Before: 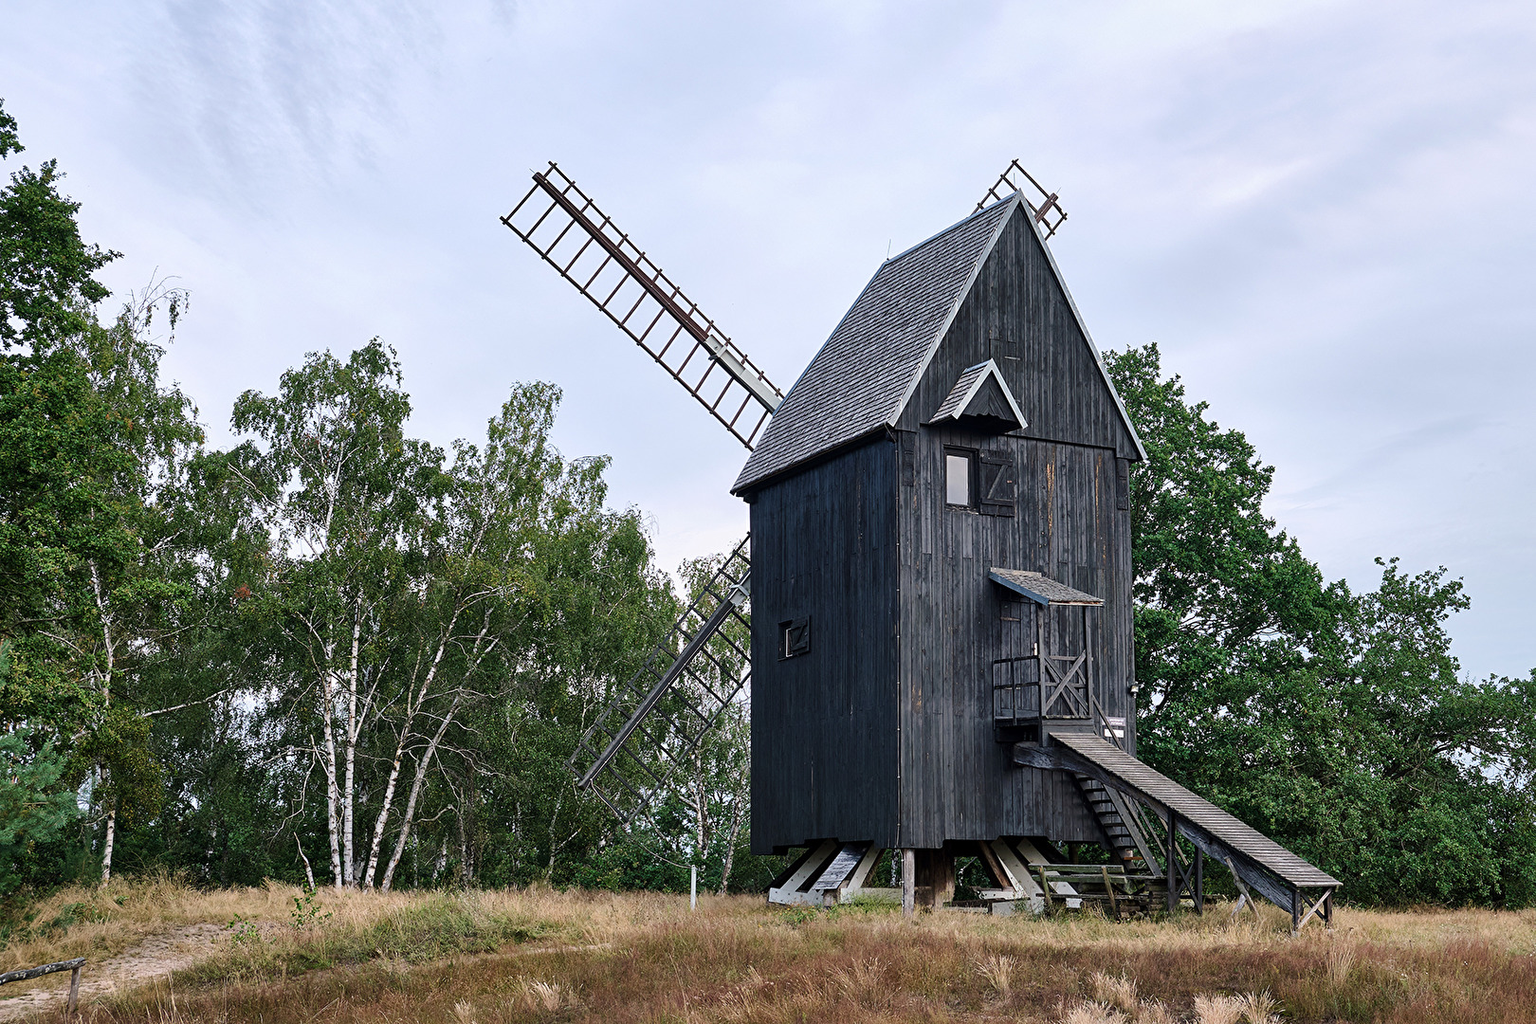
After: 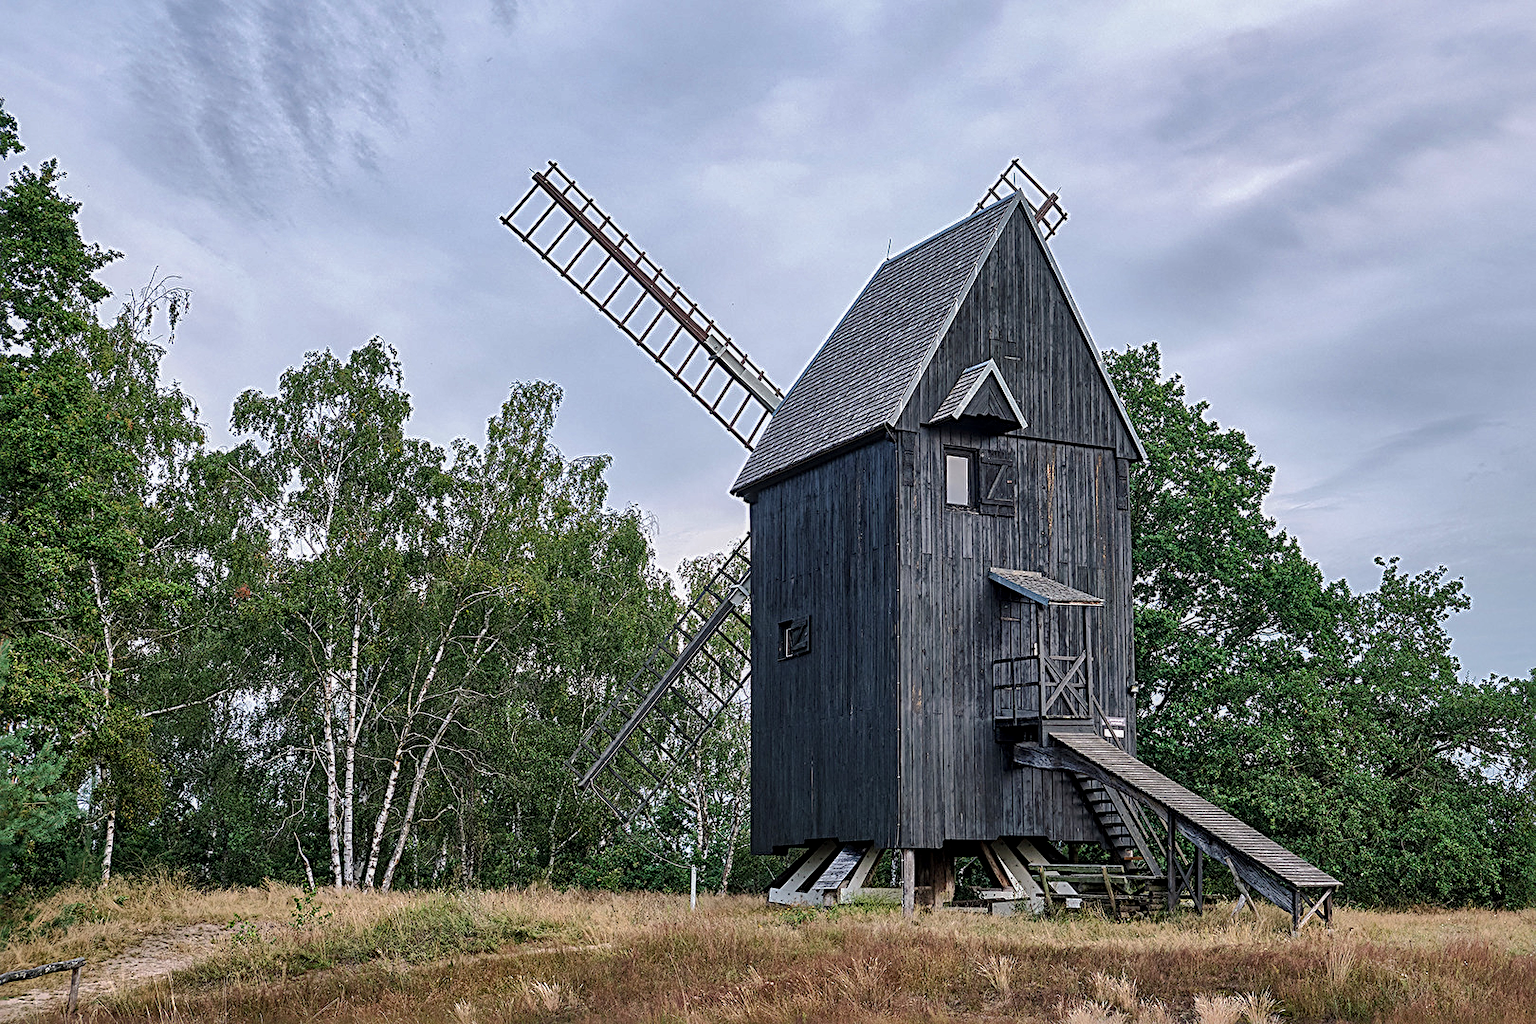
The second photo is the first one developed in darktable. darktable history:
shadows and highlights: shadows 40.13, highlights -59.9
exposure: compensate exposure bias true, compensate highlight preservation false
sharpen: radius 3.103
local contrast: on, module defaults
